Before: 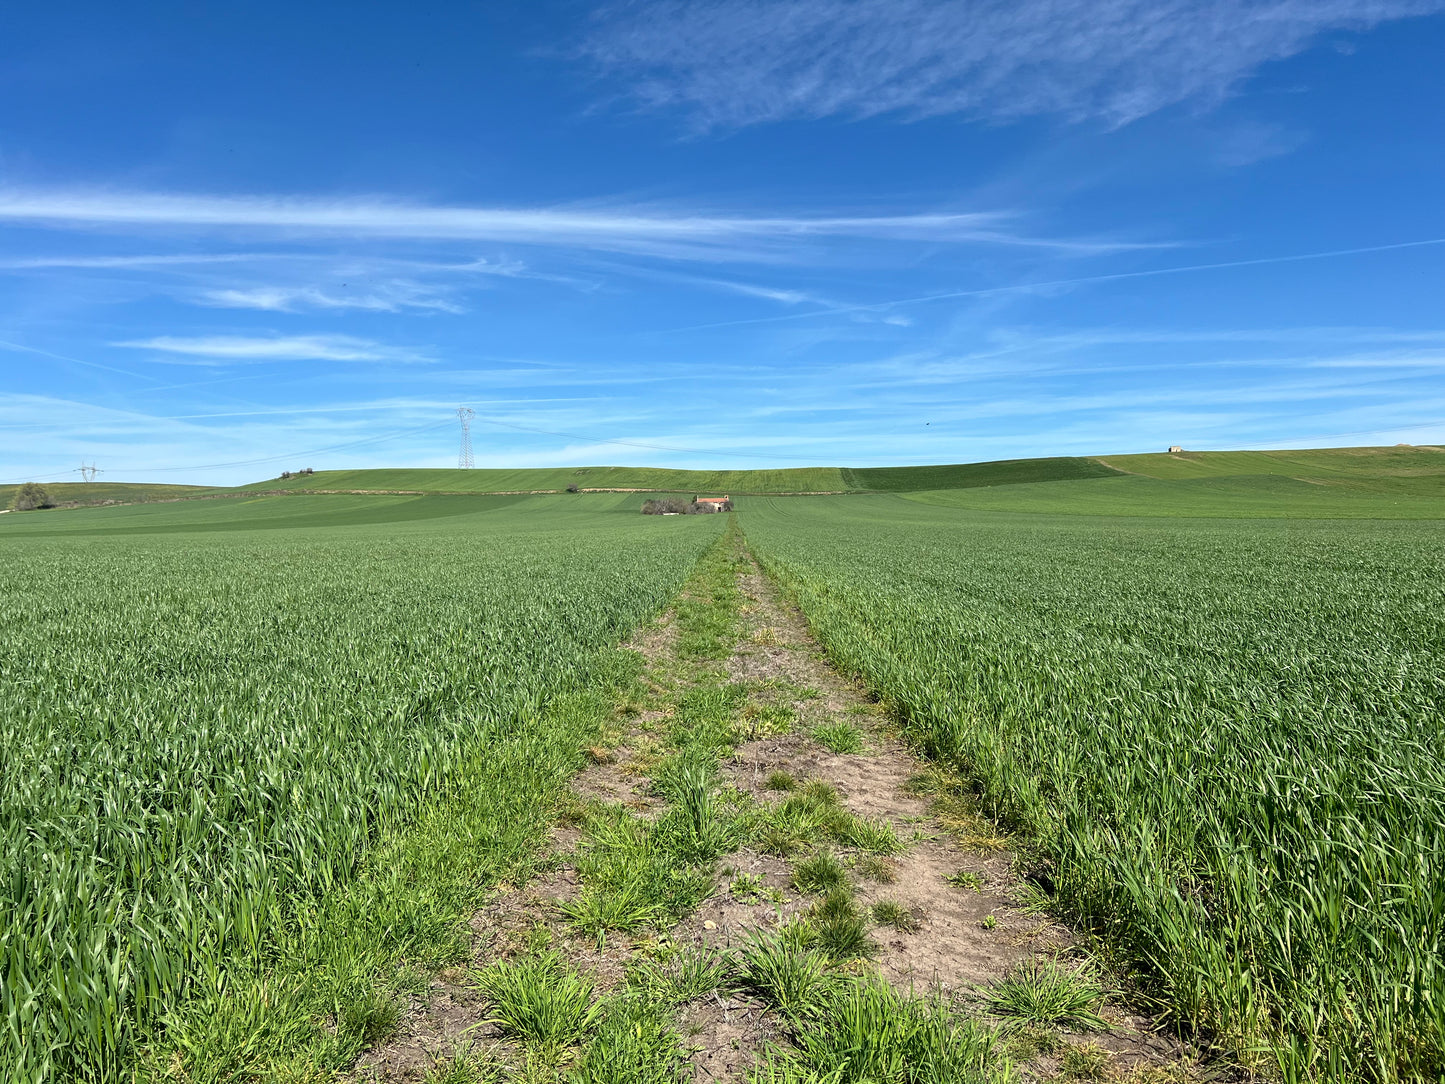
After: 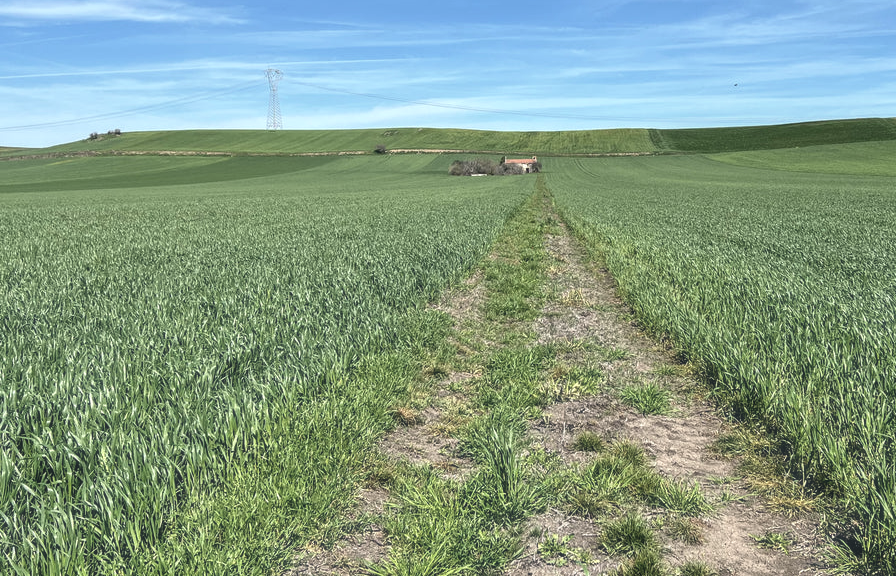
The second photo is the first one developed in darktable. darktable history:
haze removal: strength -0.1, adaptive false
contrast brightness saturation: saturation -0.17
crop: left 13.312%, top 31.28%, right 24.627%, bottom 15.582%
local contrast: on, module defaults
